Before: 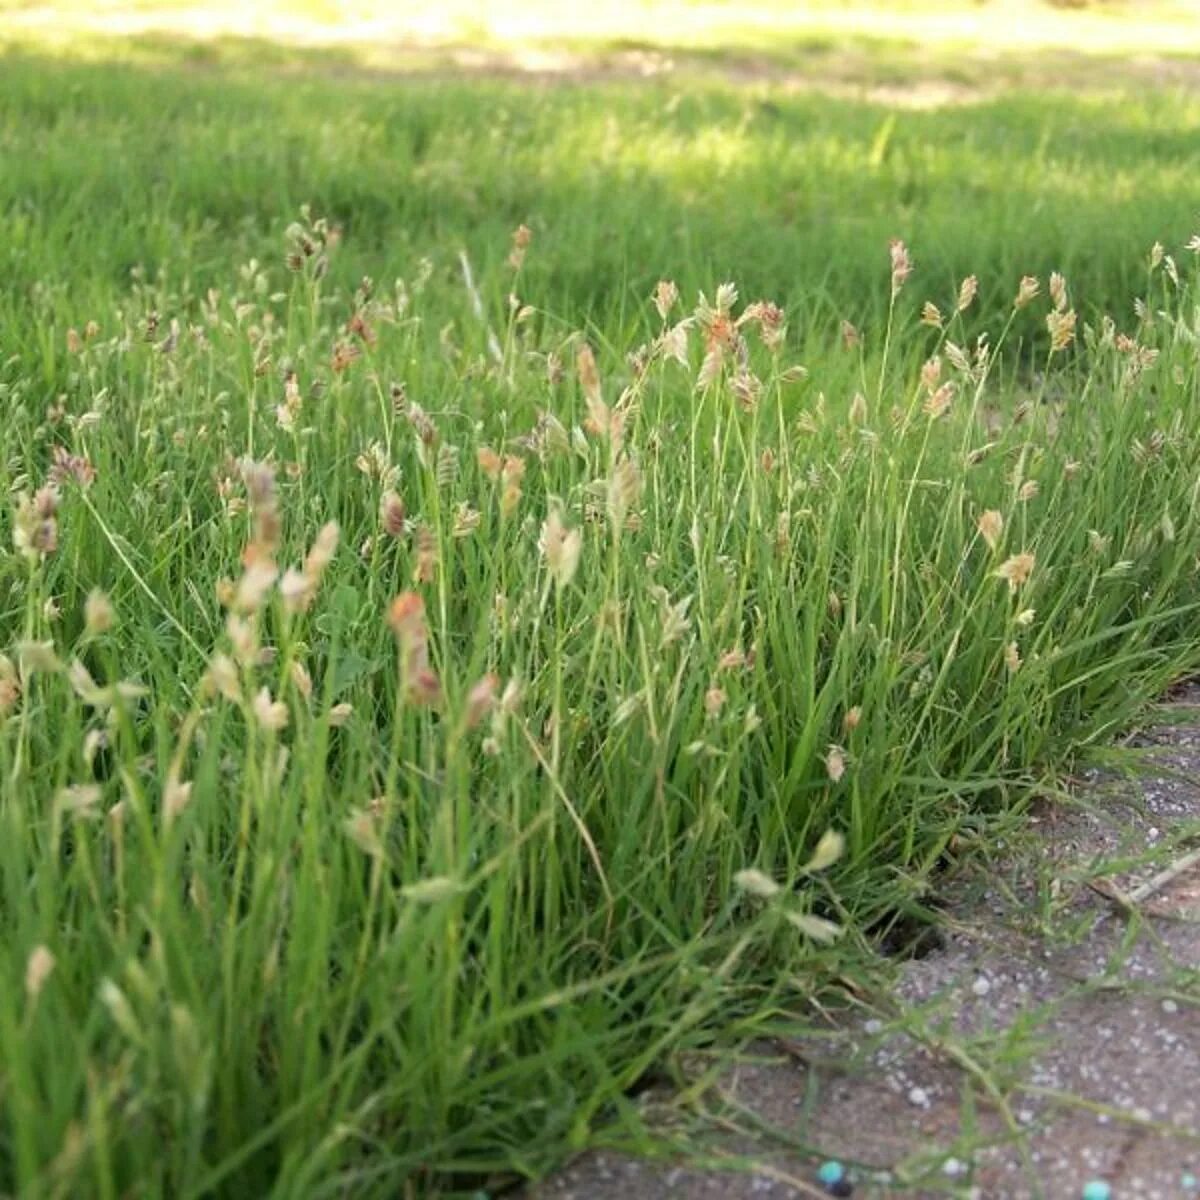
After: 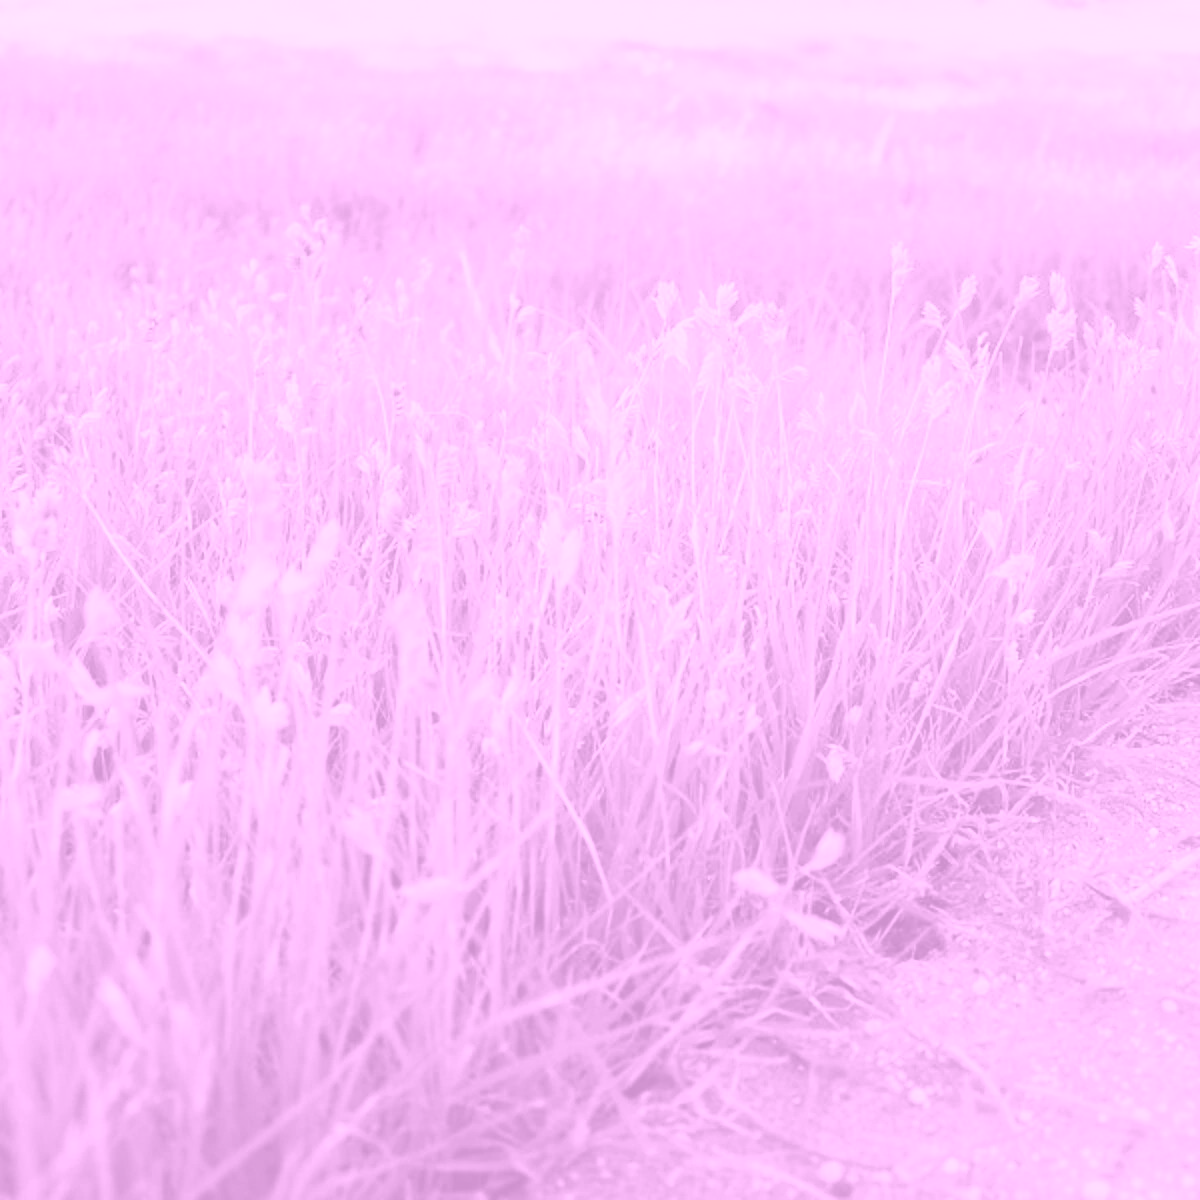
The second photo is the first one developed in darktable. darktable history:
base curve: curves: ch0 [(0, 0) (0.204, 0.334) (0.55, 0.733) (1, 1)], preserve colors none
contrast brightness saturation: brightness -0.2, saturation 0.08
color balance rgb: perceptual saturation grading › global saturation 25%, perceptual brilliance grading › mid-tones 10%, perceptual brilliance grading › shadows 15%, global vibrance 20%
colorize: hue 331.2°, saturation 69%, source mix 30.28%, lightness 69.02%, version 1
